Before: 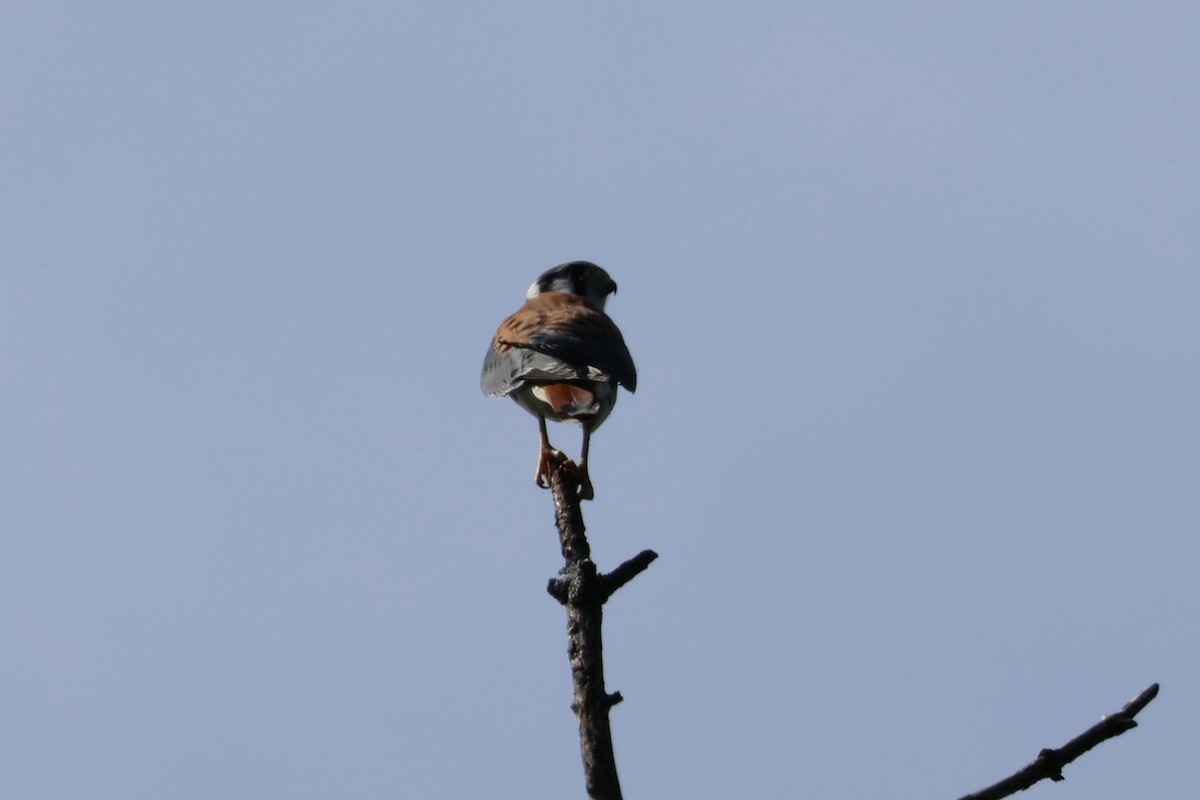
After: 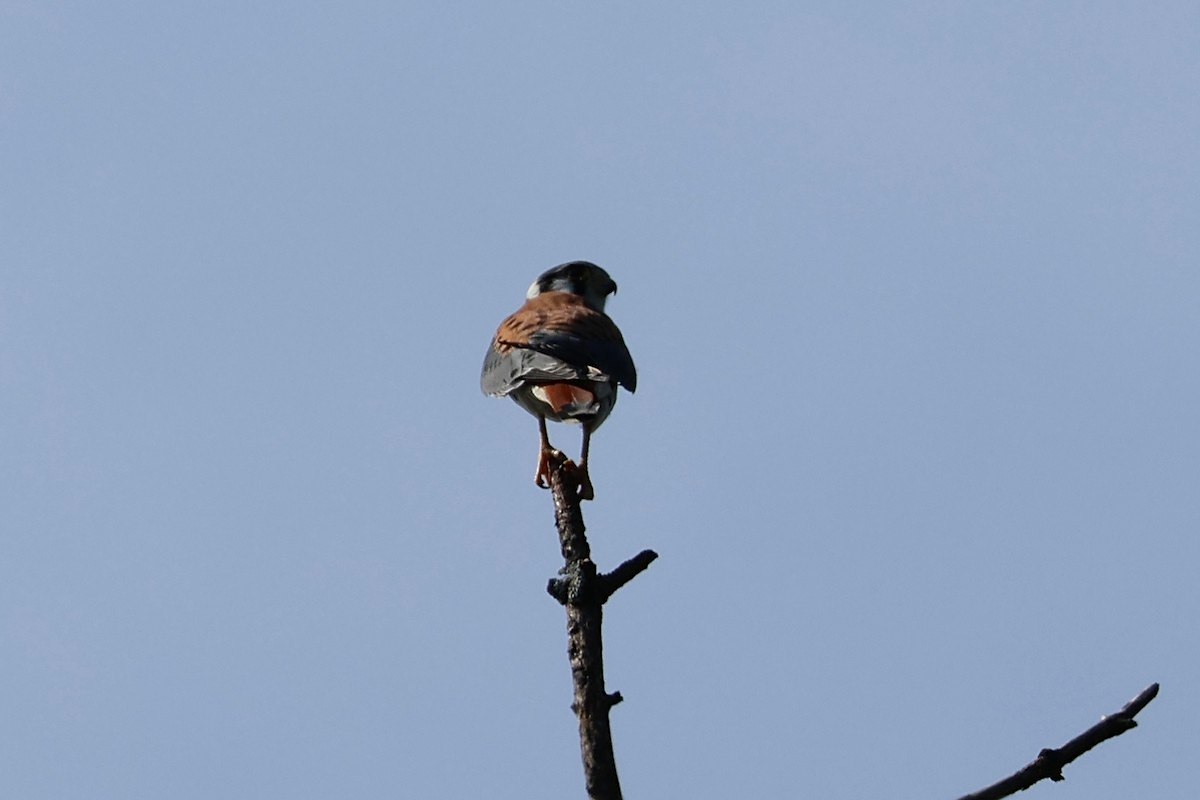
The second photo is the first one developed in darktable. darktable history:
sharpen: on, module defaults
white balance: red 1, blue 1
